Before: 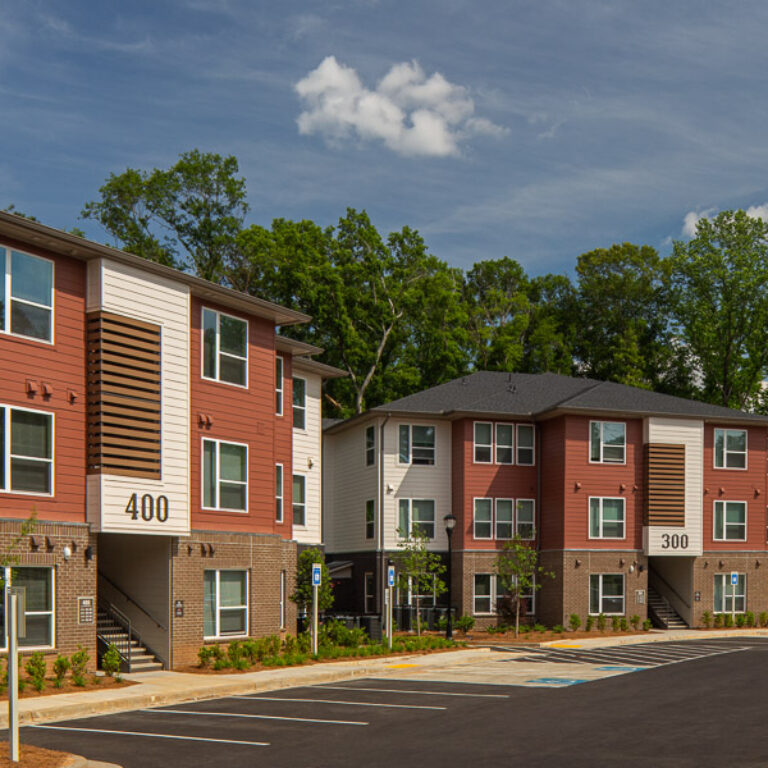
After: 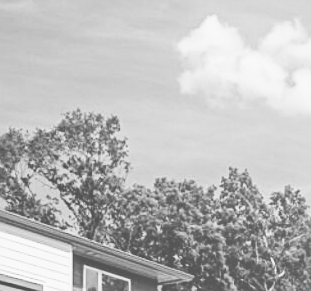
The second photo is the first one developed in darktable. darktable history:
bloom: size 38%, threshold 95%, strength 30%
monochrome: on, module defaults
crop: left 15.452%, top 5.459%, right 43.956%, bottom 56.62%
sharpen: radius 2.167, amount 0.381, threshold 0
contrast brightness saturation: contrast 0.28
exposure: black level correction 0, exposure 1.45 EV, compensate exposure bias true, compensate highlight preservation false
tone curve: curves: ch0 [(0, 0) (0.003, 0.019) (0.011, 0.022) (0.025, 0.027) (0.044, 0.037) (0.069, 0.049) (0.1, 0.066) (0.136, 0.091) (0.177, 0.125) (0.224, 0.159) (0.277, 0.206) (0.335, 0.266) (0.399, 0.332) (0.468, 0.411) (0.543, 0.492) (0.623, 0.577) (0.709, 0.668) (0.801, 0.767) (0.898, 0.869) (1, 1)], preserve colors none
filmic rgb: black relative exposure -7.65 EV, white relative exposure 4.56 EV, hardness 3.61
